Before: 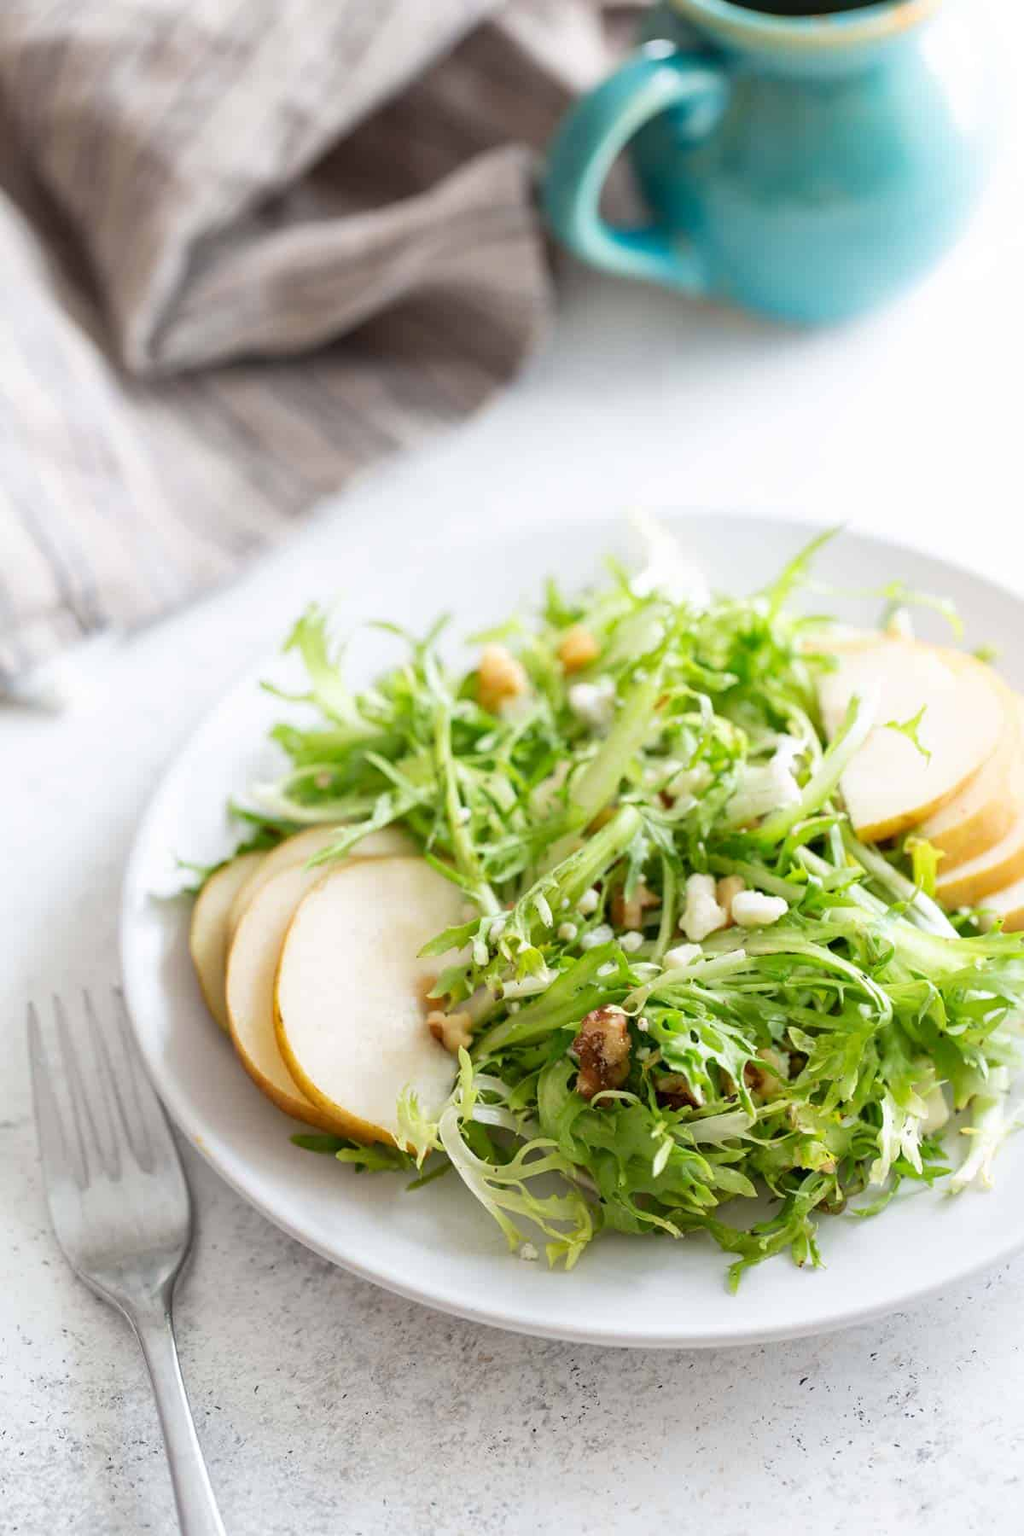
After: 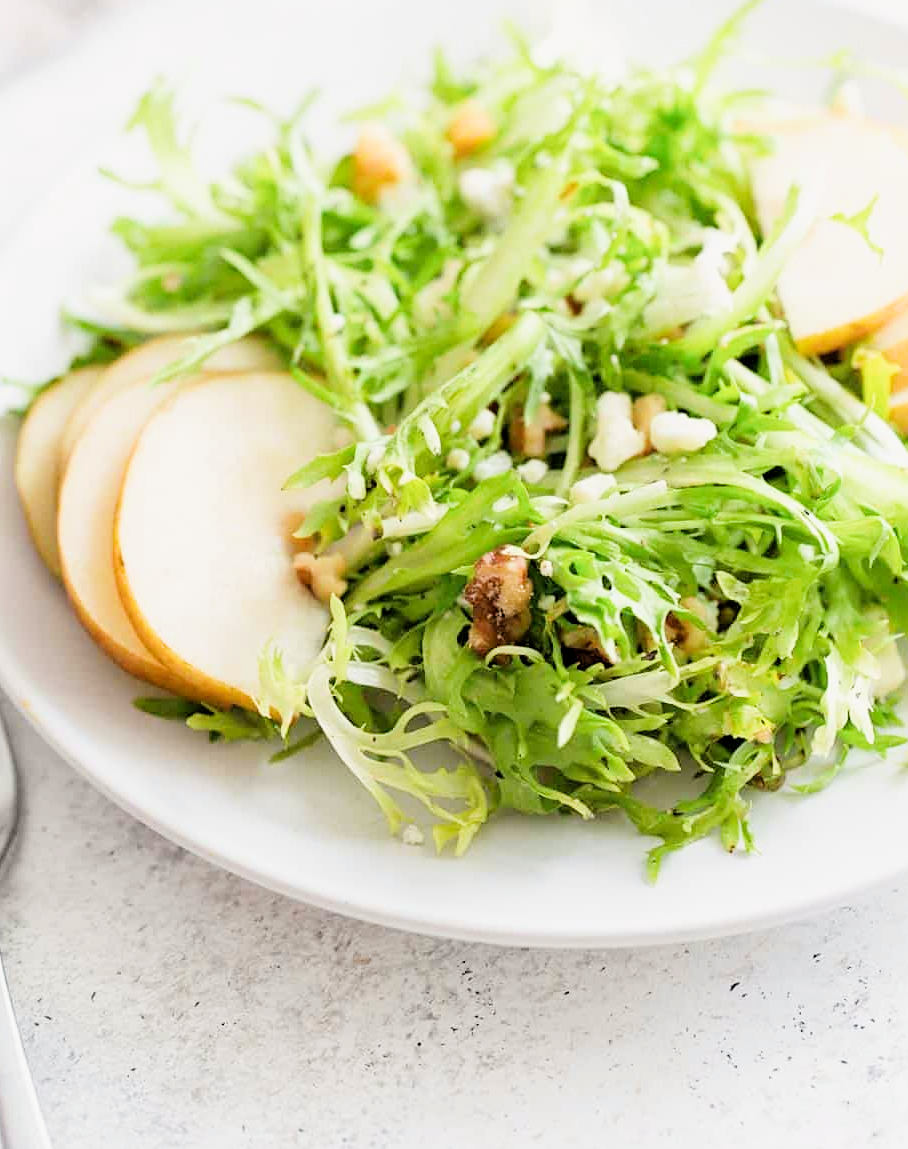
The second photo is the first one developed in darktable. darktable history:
exposure: black level correction 0, exposure 0.9 EV, compensate exposure bias true, compensate highlight preservation false
crop and rotate: left 17.299%, top 35.115%, right 7.015%, bottom 1.024%
sharpen: amount 0.2
filmic rgb: black relative exposure -5 EV, hardness 2.88, contrast 1.1, highlights saturation mix -20%
color calibration: x 0.342, y 0.355, temperature 5146 K
